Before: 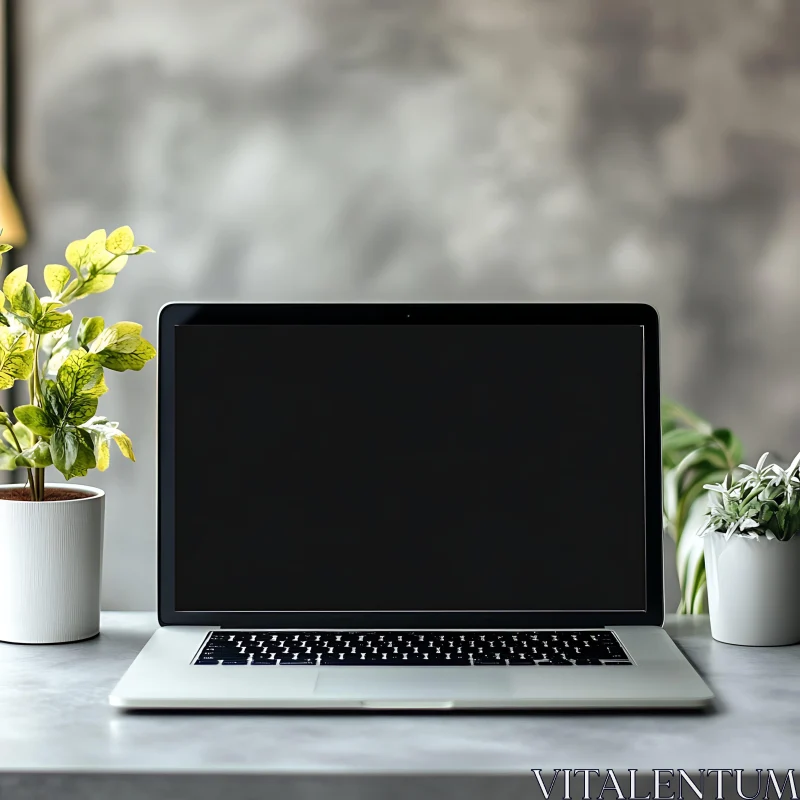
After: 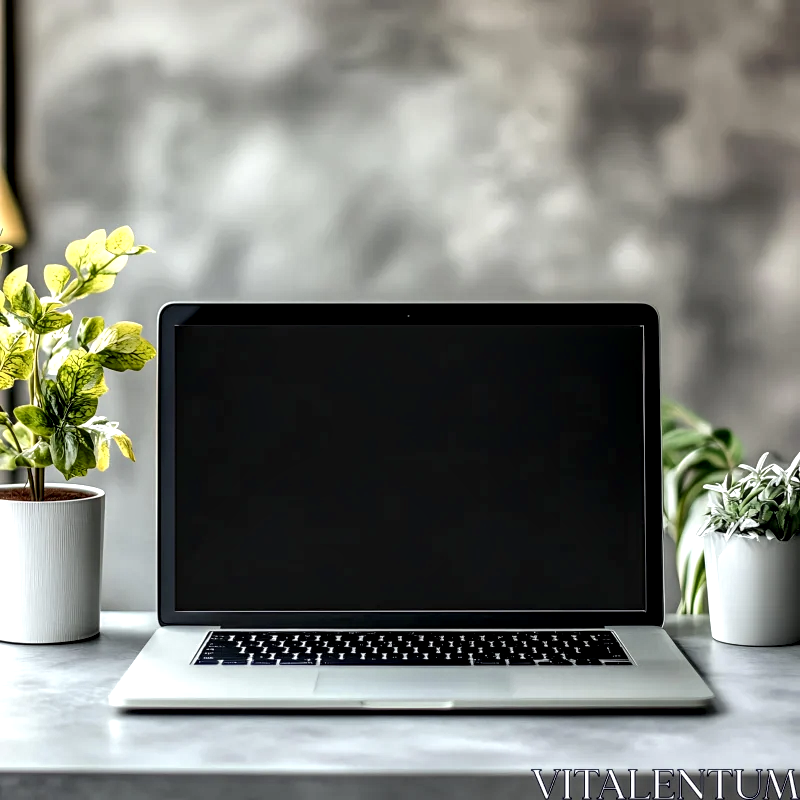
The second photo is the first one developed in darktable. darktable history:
local contrast: highlights 64%, shadows 53%, detail 168%, midtone range 0.52
